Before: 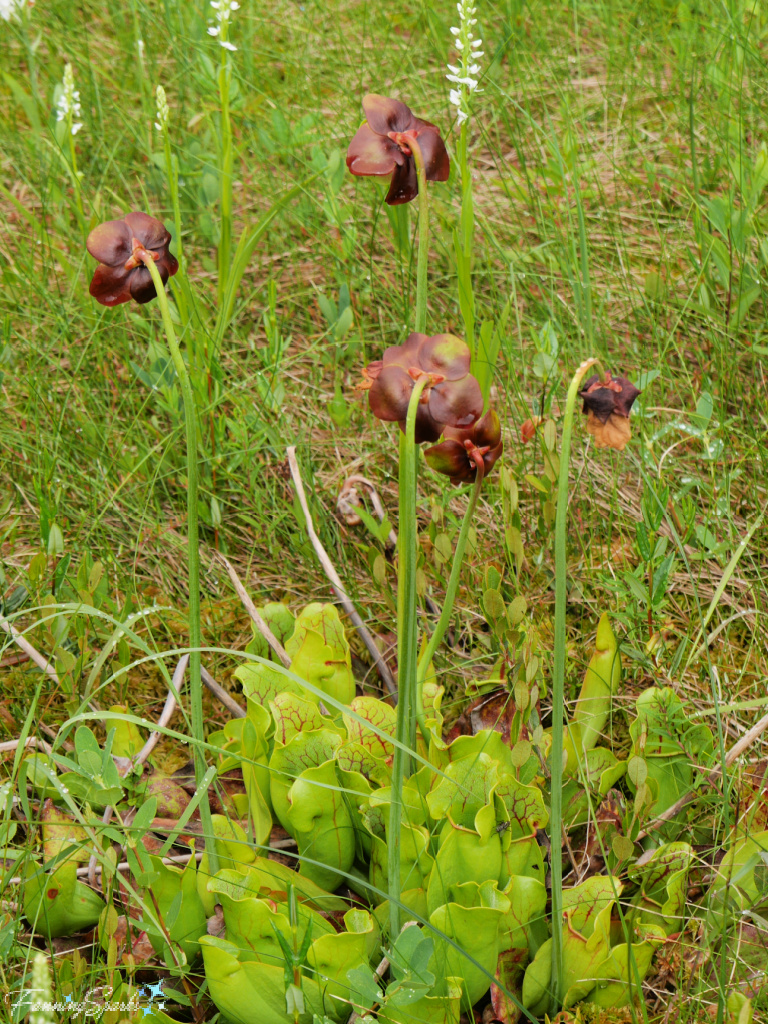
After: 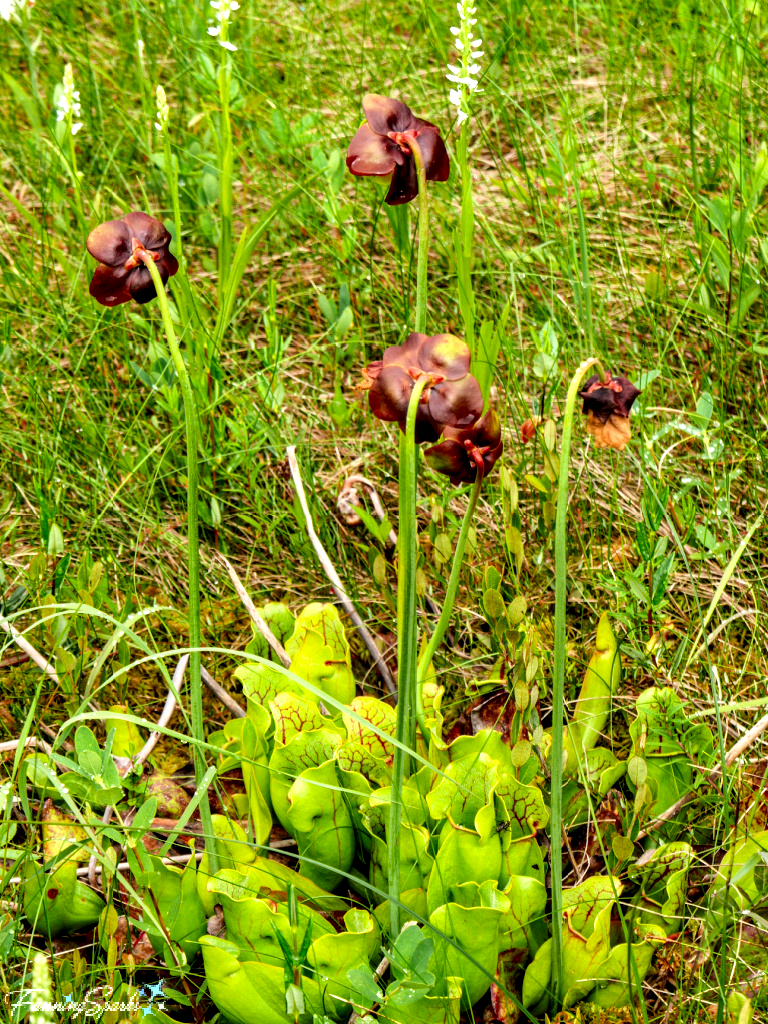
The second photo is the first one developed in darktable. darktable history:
local contrast: highlights 81%, shadows 58%, detail 173%, midtone range 0.598
exposure: black level correction 0.001, exposure 0.191 EV, compensate highlight preservation false
contrast brightness saturation: contrast 0.088, saturation 0.273
